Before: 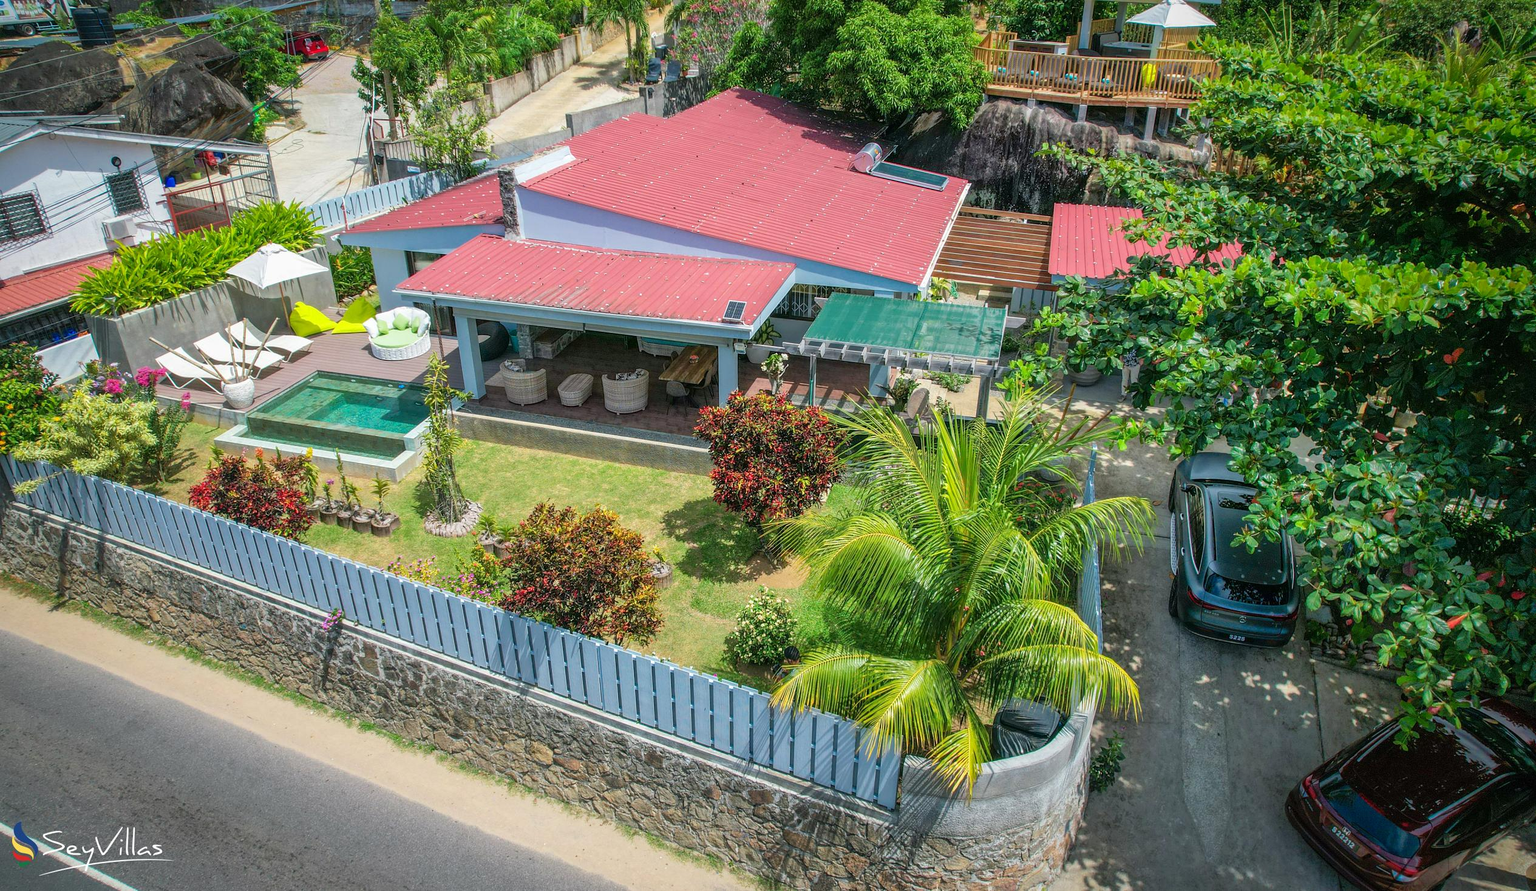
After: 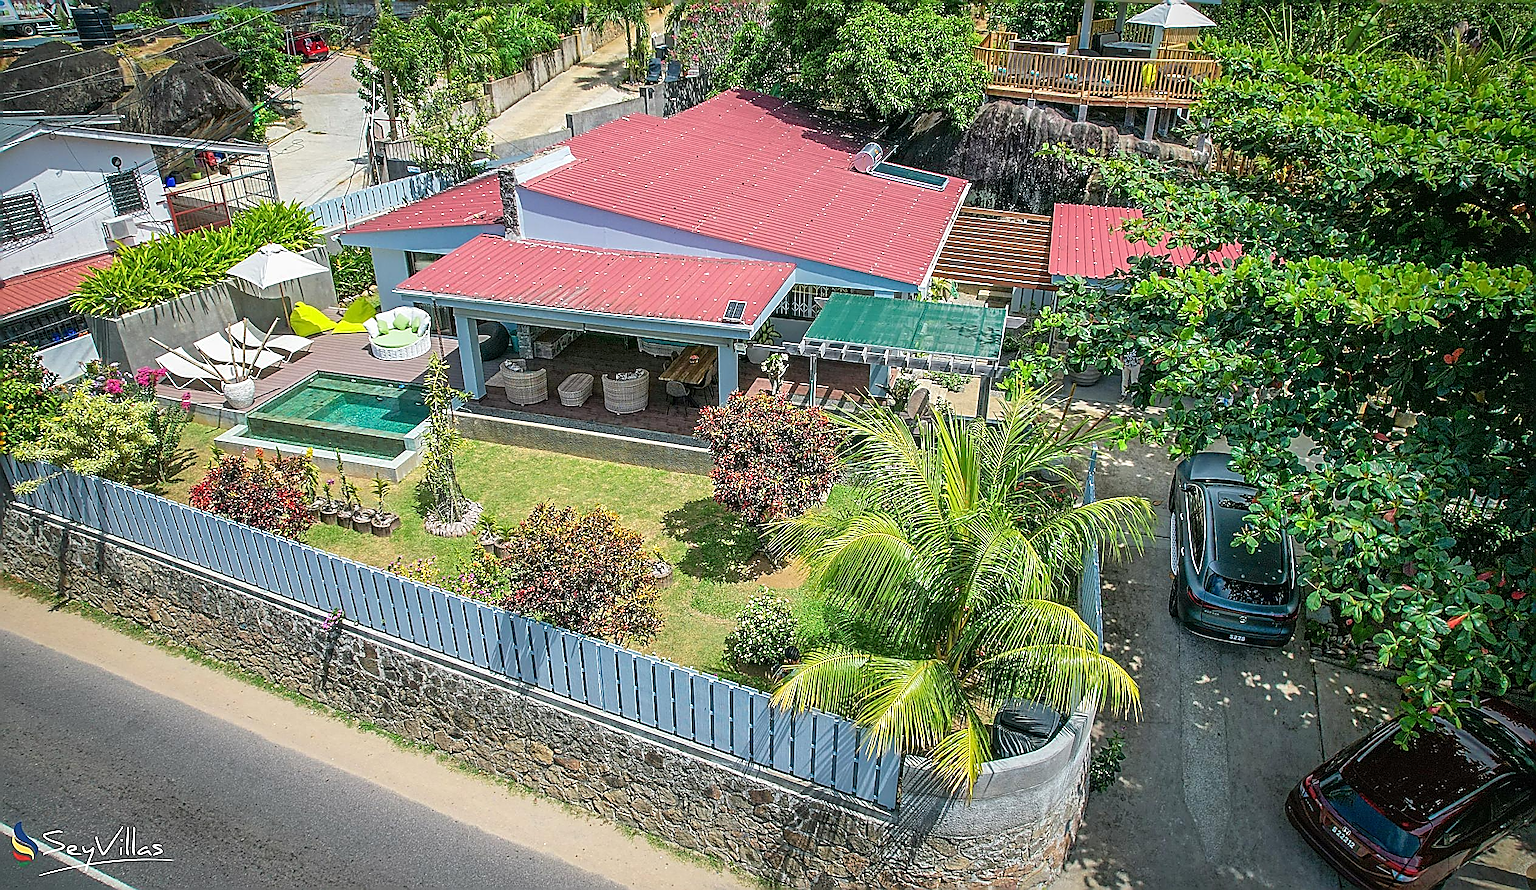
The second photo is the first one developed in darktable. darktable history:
sharpen: amount 1.985
